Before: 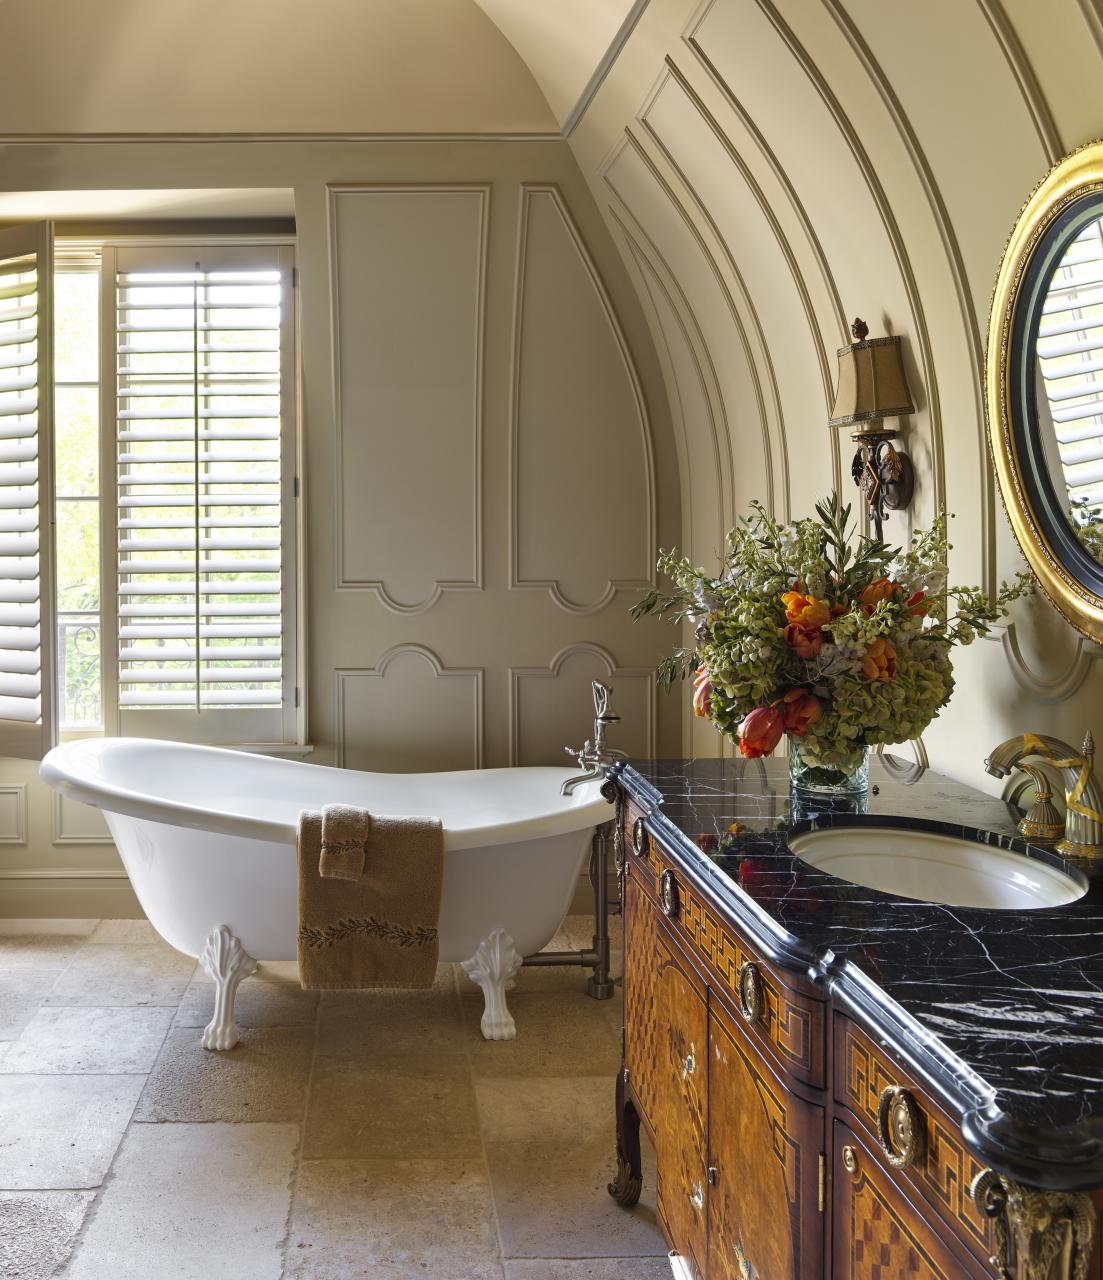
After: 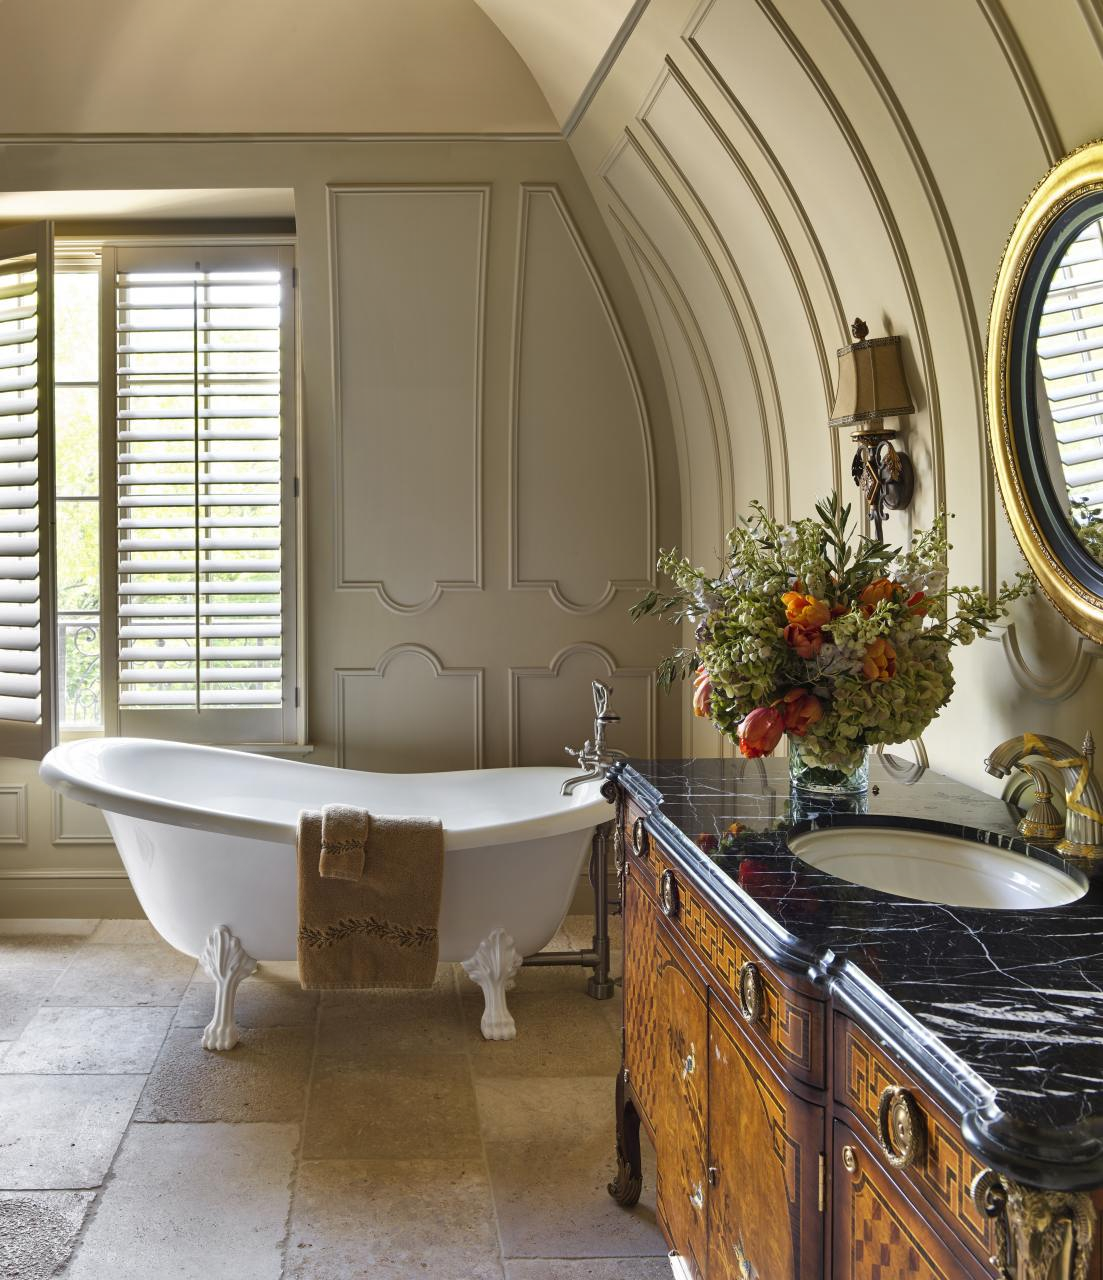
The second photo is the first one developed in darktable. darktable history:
local contrast: mode bilateral grid, contrast 20, coarseness 50, detail 102%, midtone range 0.2
shadows and highlights: soften with gaussian
